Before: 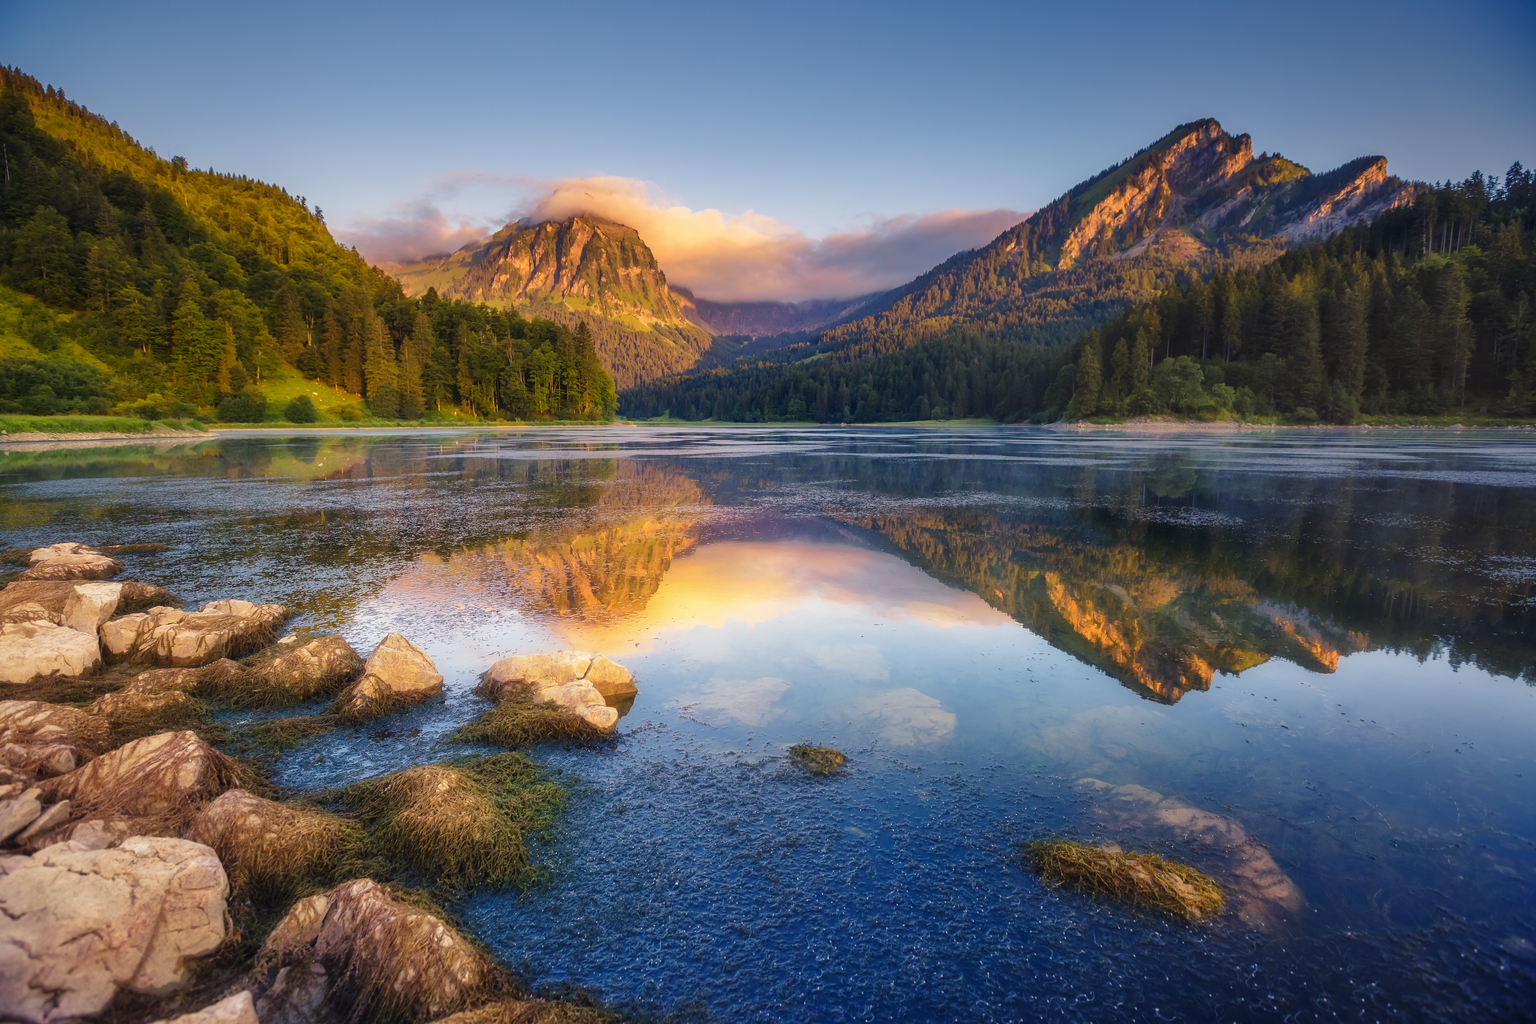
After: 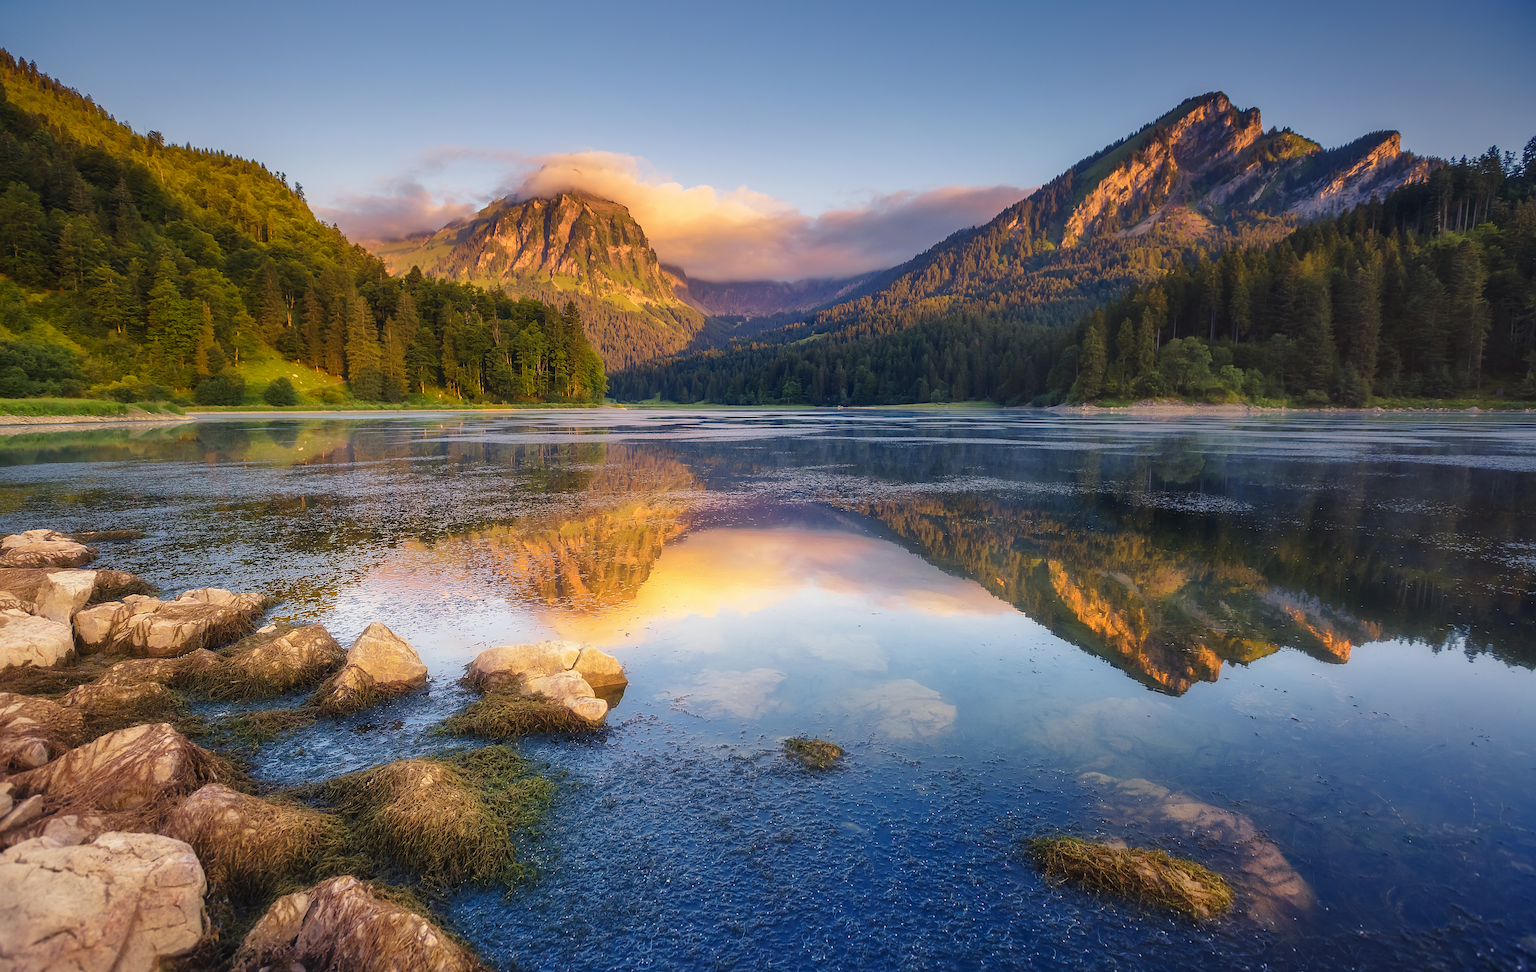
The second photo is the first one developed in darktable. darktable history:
crop: left 1.908%, top 2.92%, right 1.101%, bottom 4.954%
sharpen: on, module defaults
